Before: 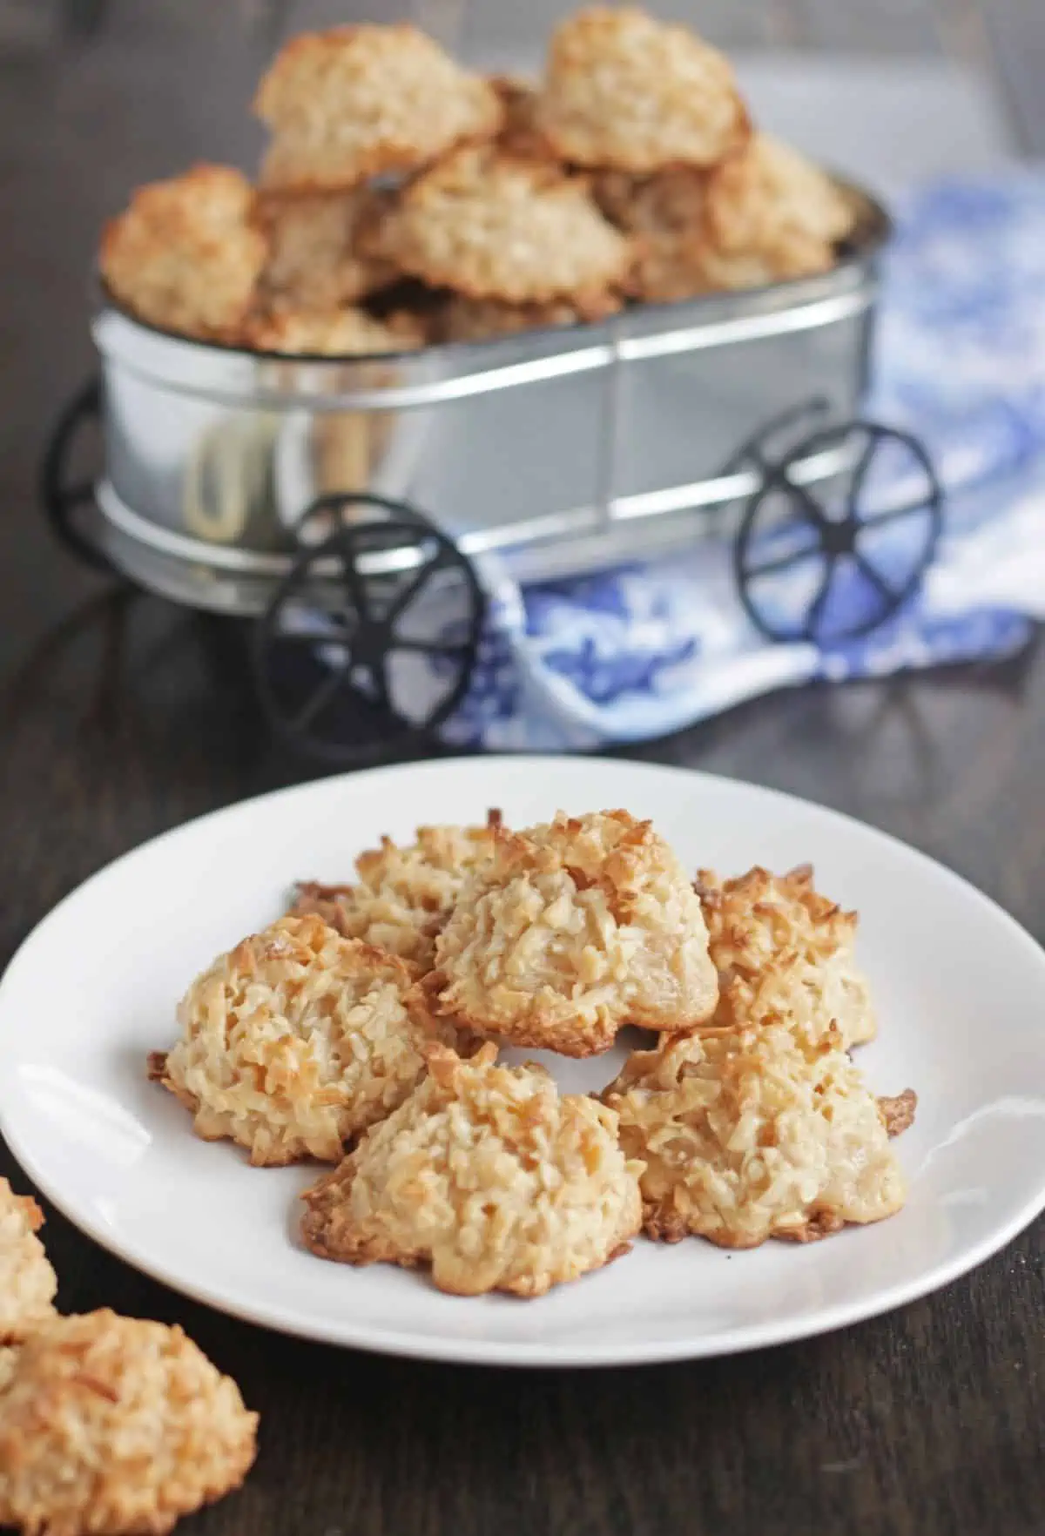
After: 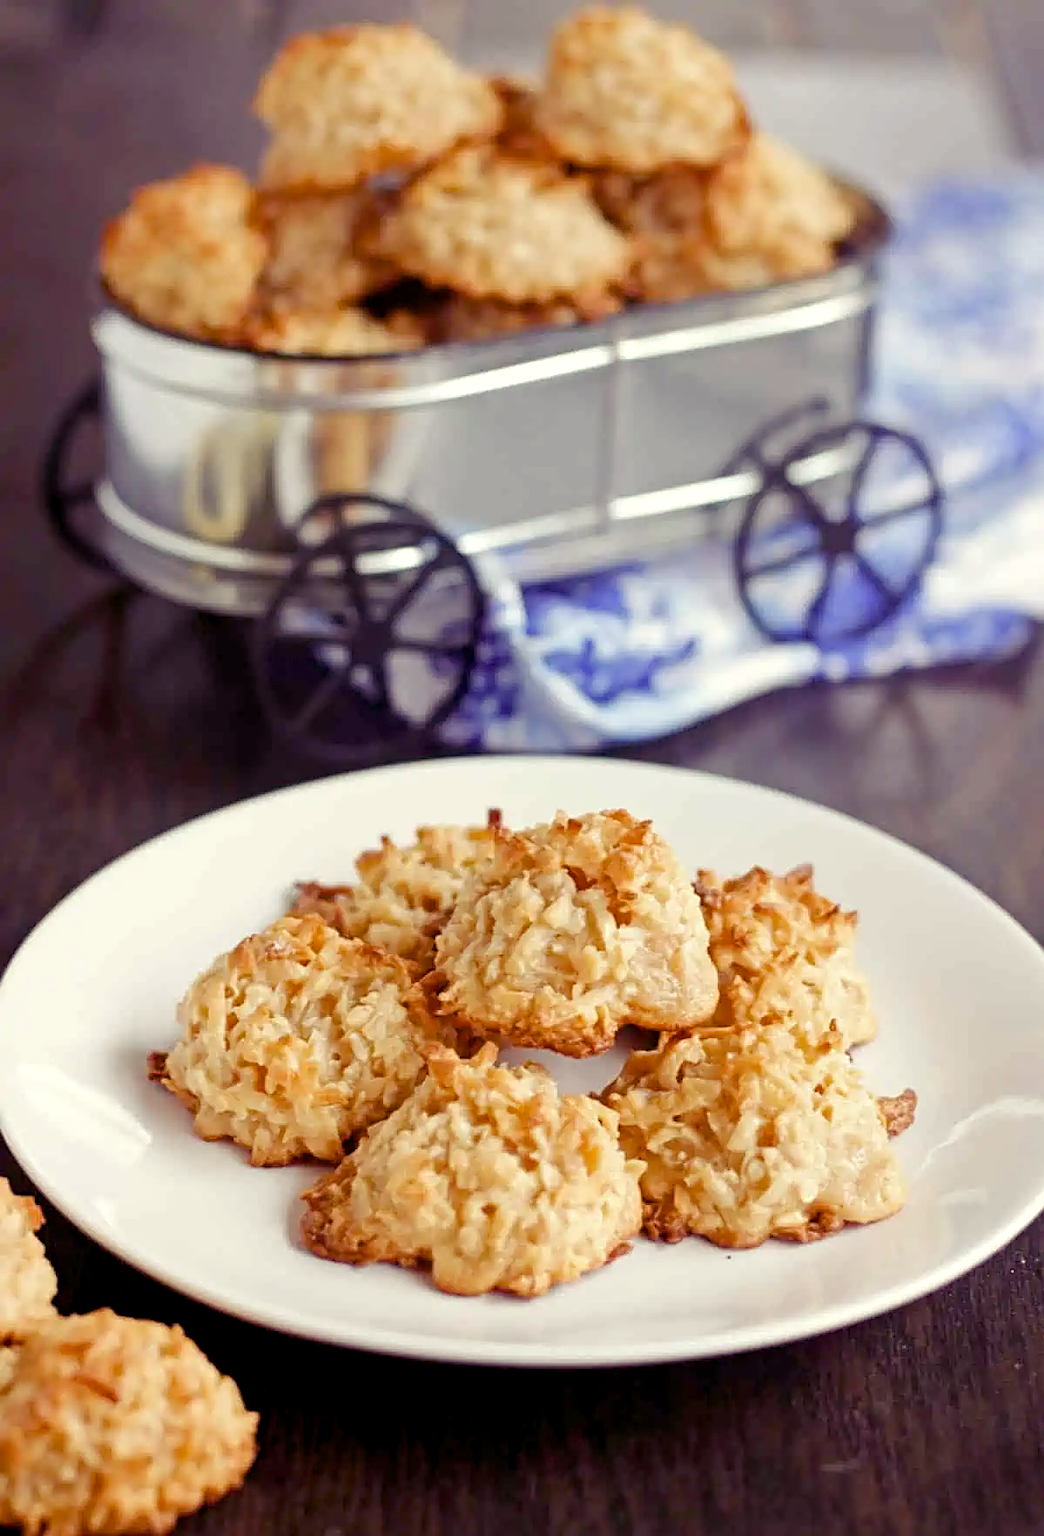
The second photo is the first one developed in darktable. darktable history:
color balance rgb: shadows lift › luminance -21.66%, shadows lift › chroma 8.98%, shadows lift › hue 283.37°, power › chroma 1.05%, power › hue 25.59°, highlights gain › luminance 6.08%, highlights gain › chroma 2.55%, highlights gain › hue 90°, global offset › luminance -0.87%, perceptual saturation grading › global saturation 25%, perceptual saturation grading › highlights -28.39%, perceptual saturation grading › shadows 33.98%
sharpen: on, module defaults
shadows and highlights: shadows 12, white point adjustment 1.2, highlights -0.36, soften with gaussian
